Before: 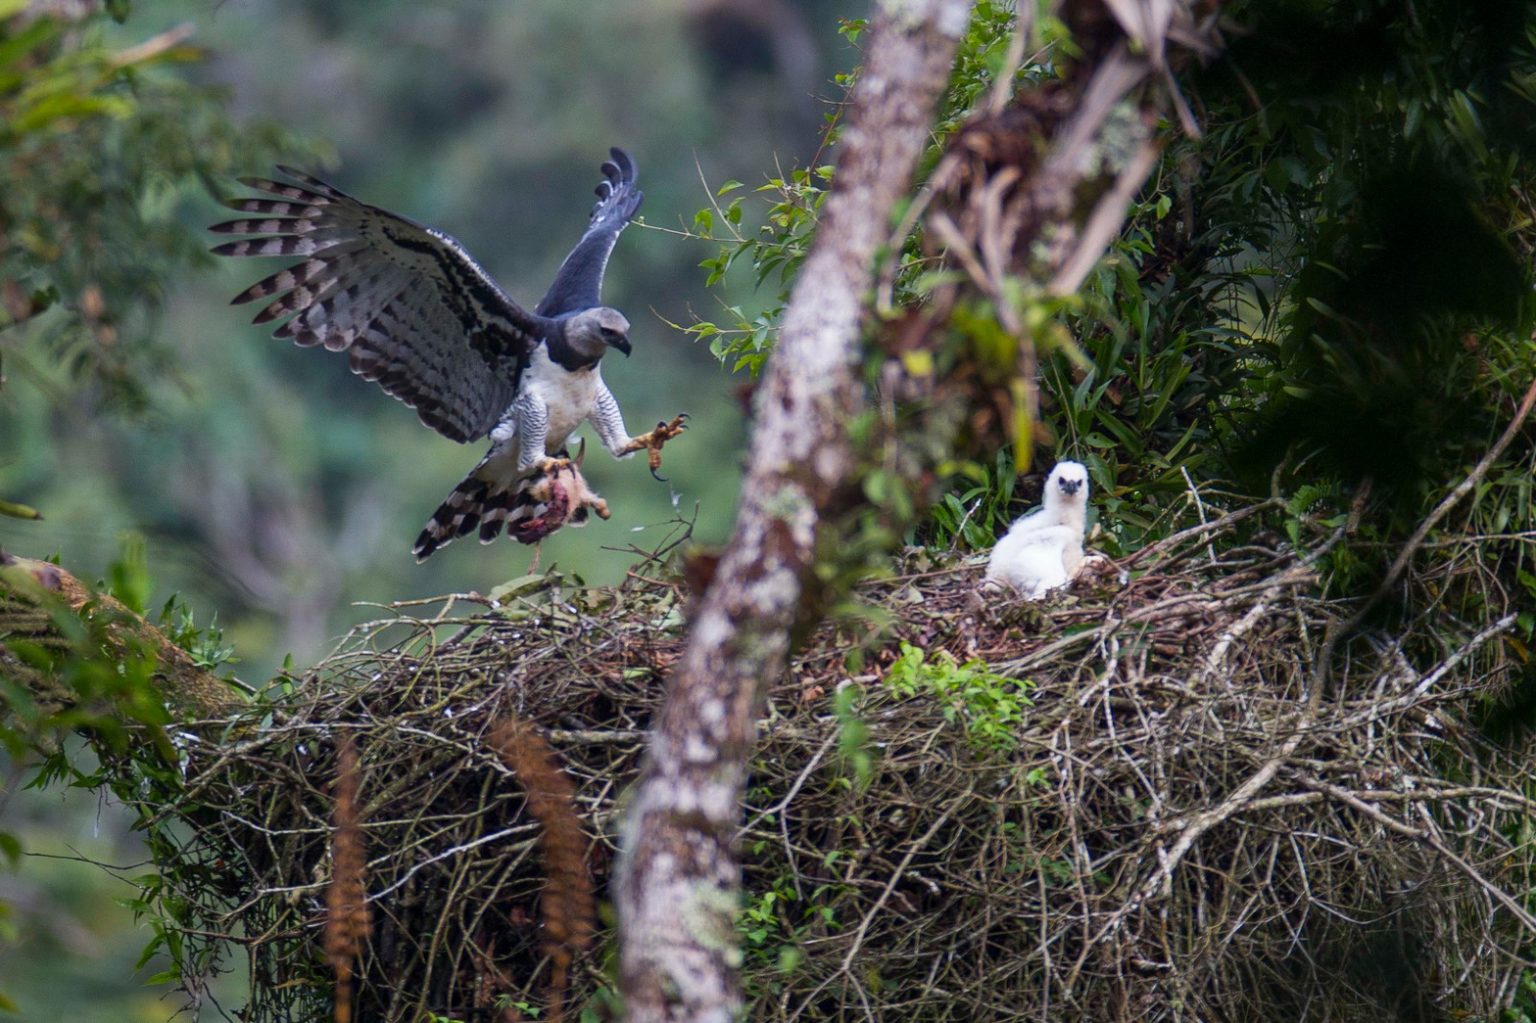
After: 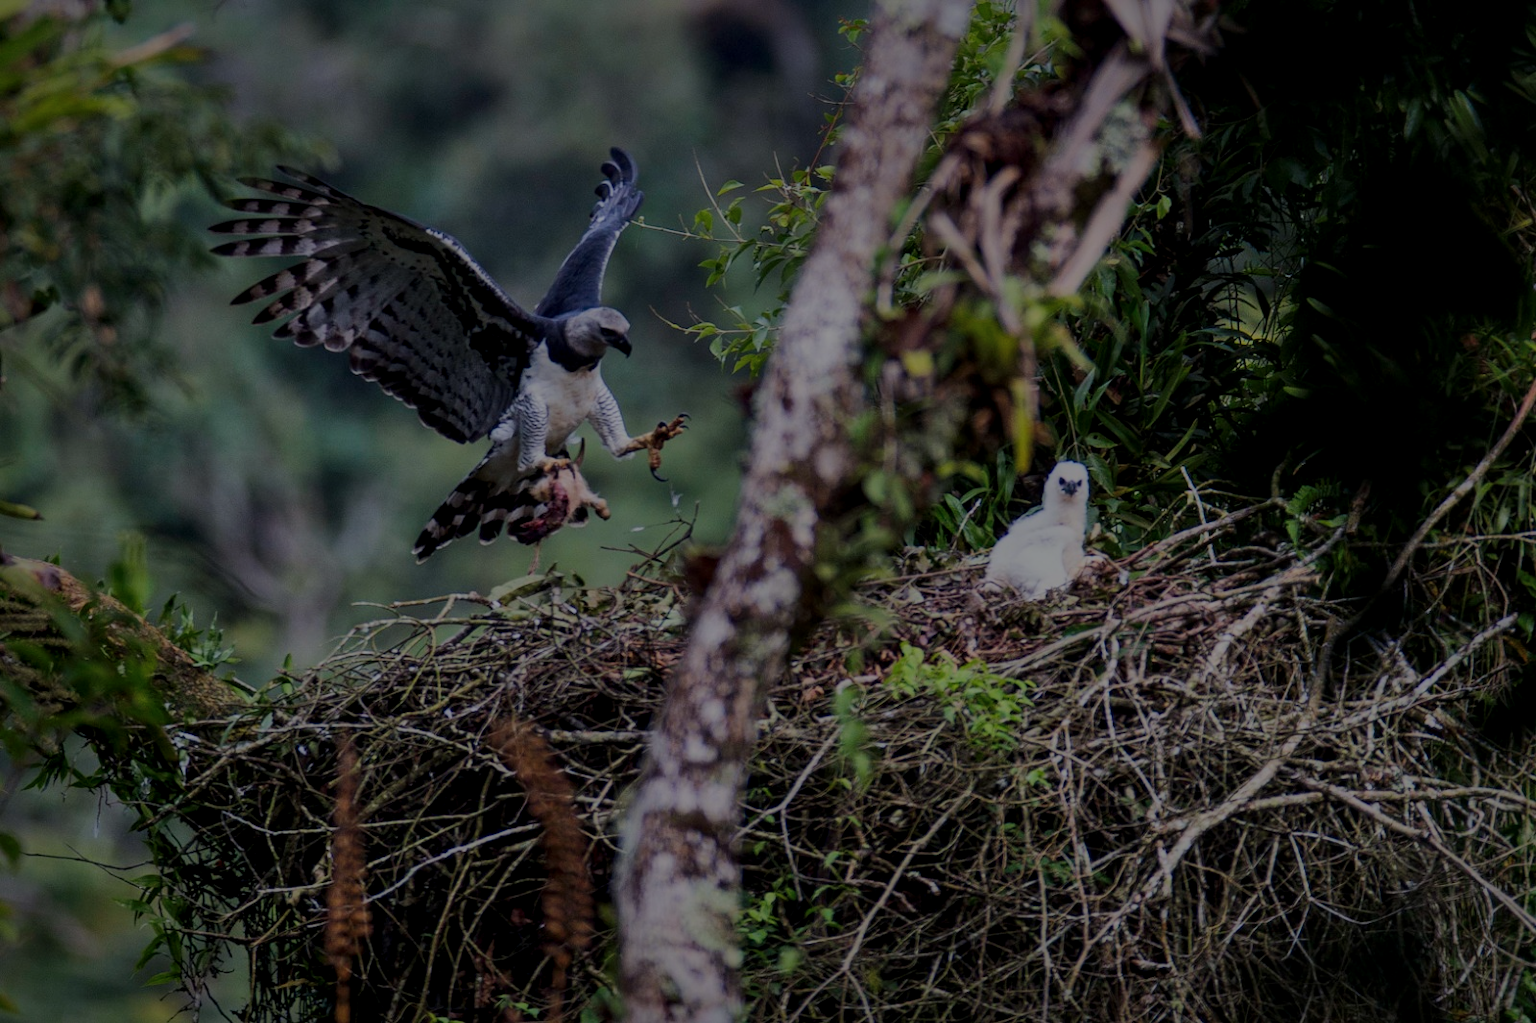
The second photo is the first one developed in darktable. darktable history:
local contrast: detail 130%
exposure: exposure -2.437 EV, compensate exposure bias true, compensate highlight preservation false
shadows and highlights: on, module defaults
